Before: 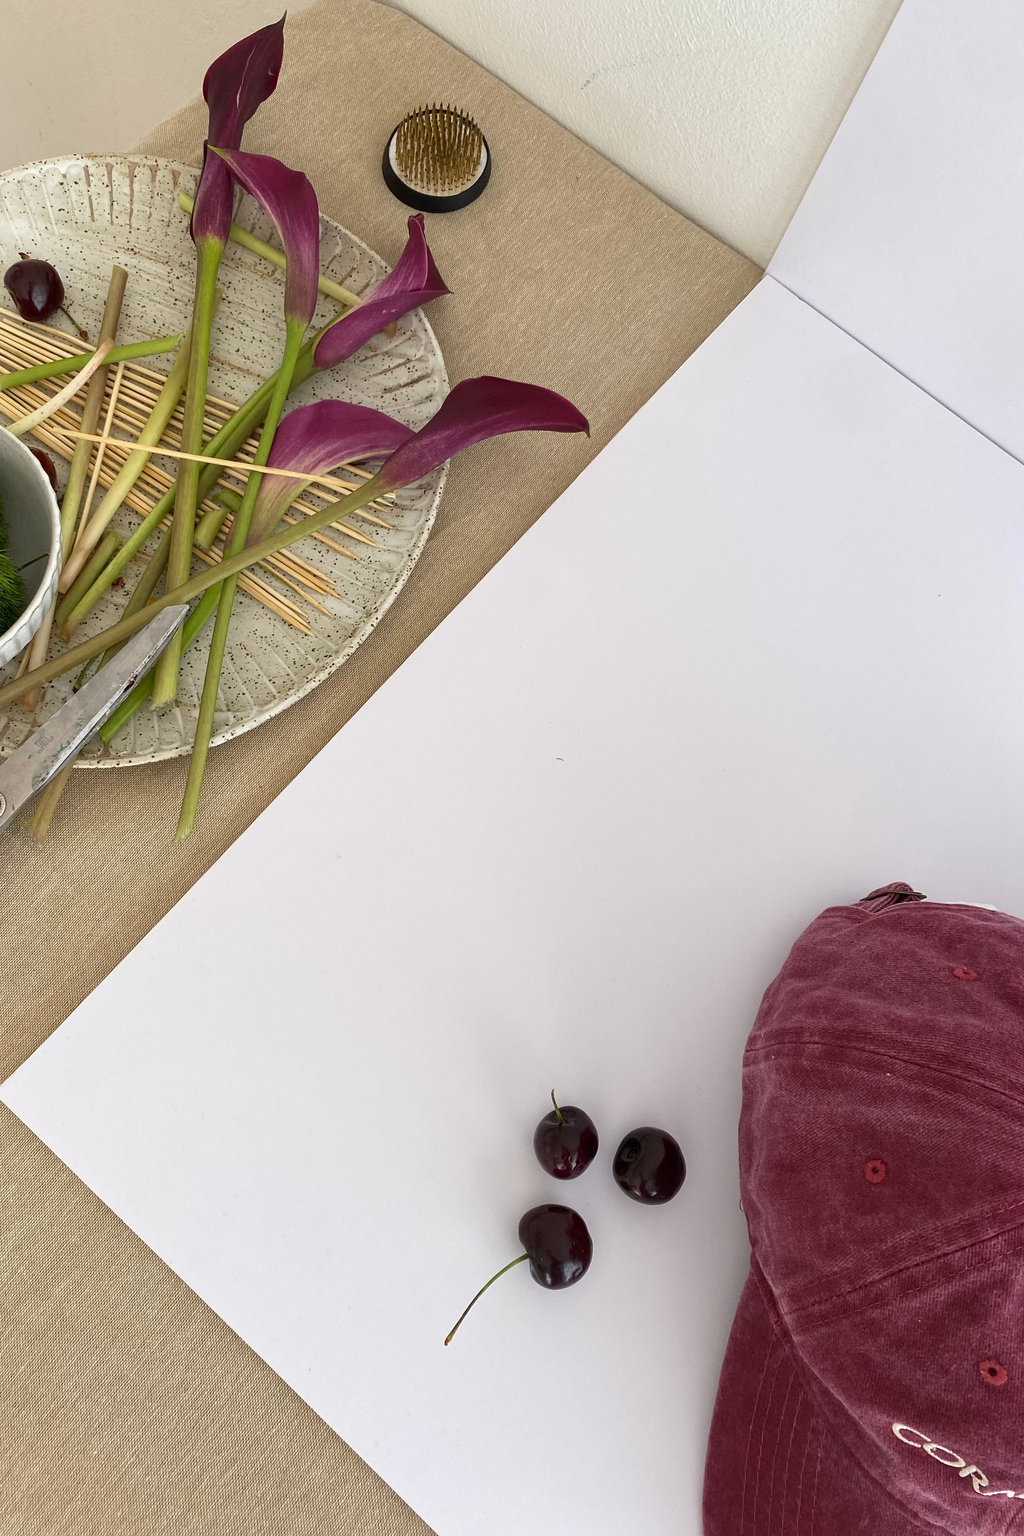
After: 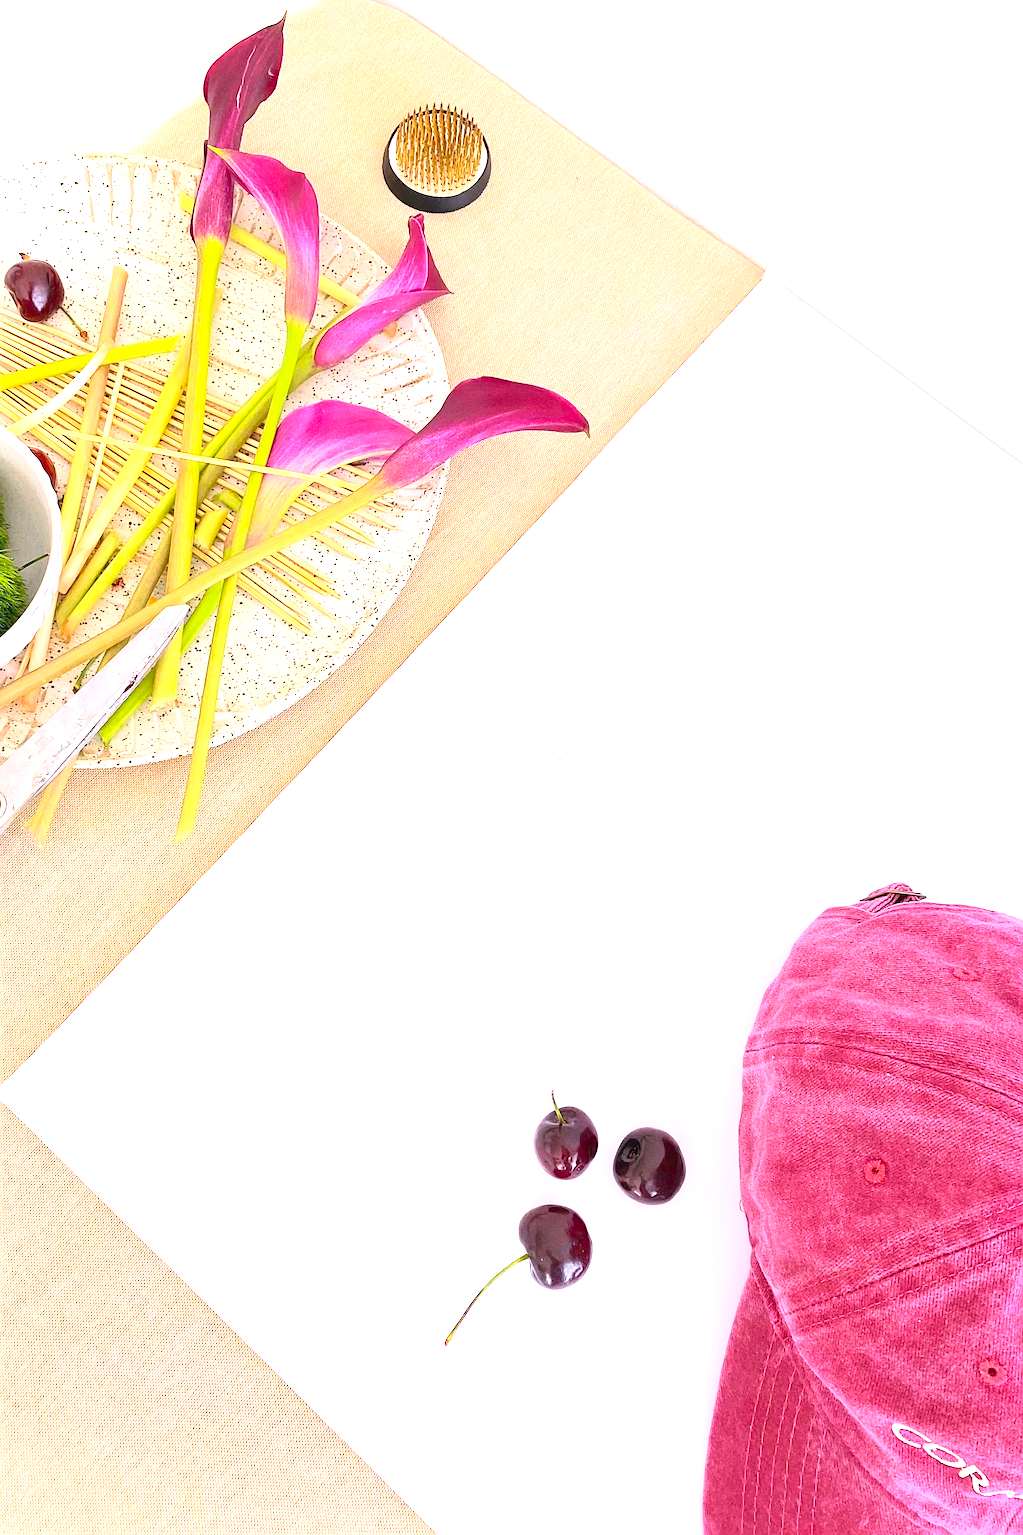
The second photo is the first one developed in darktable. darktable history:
sharpen: on, module defaults
exposure: black level correction 0, exposure 1.9 EV, compensate highlight preservation false
contrast brightness saturation: contrast 0.24, brightness 0.26, saturation 0.39
white balance: red 1.066, blue 1.119
